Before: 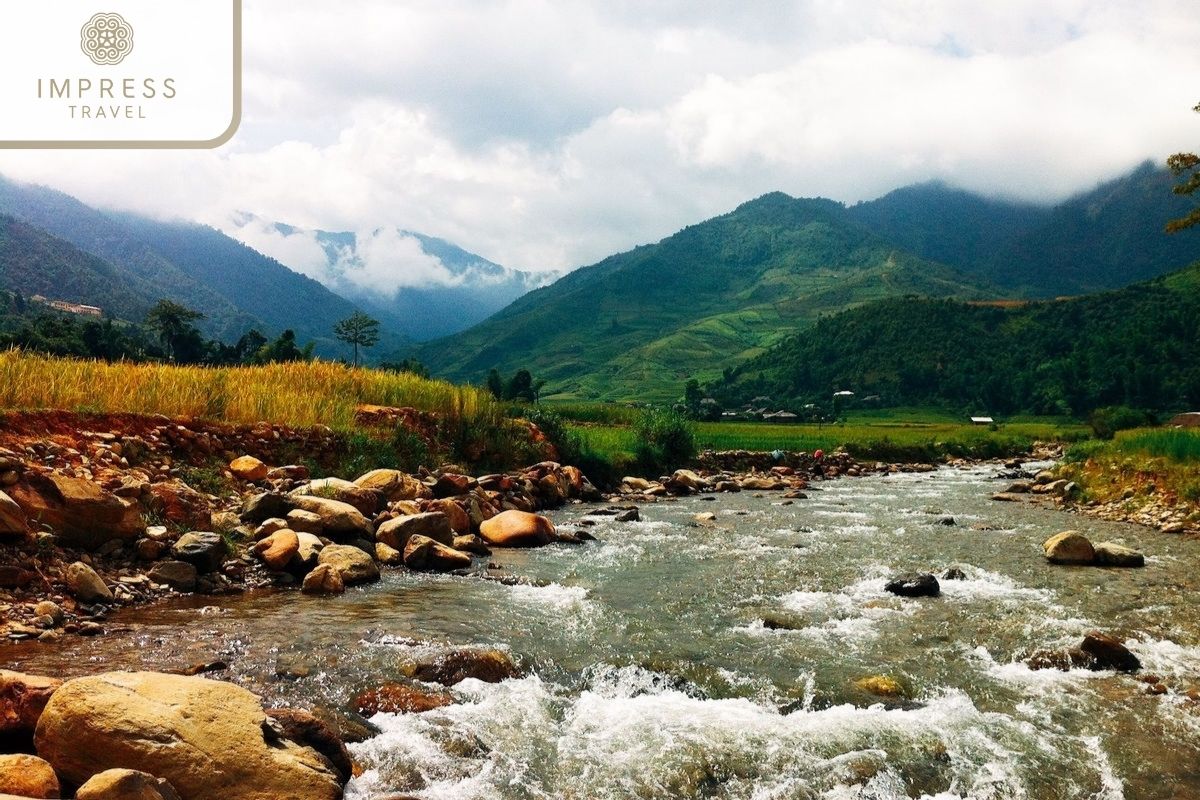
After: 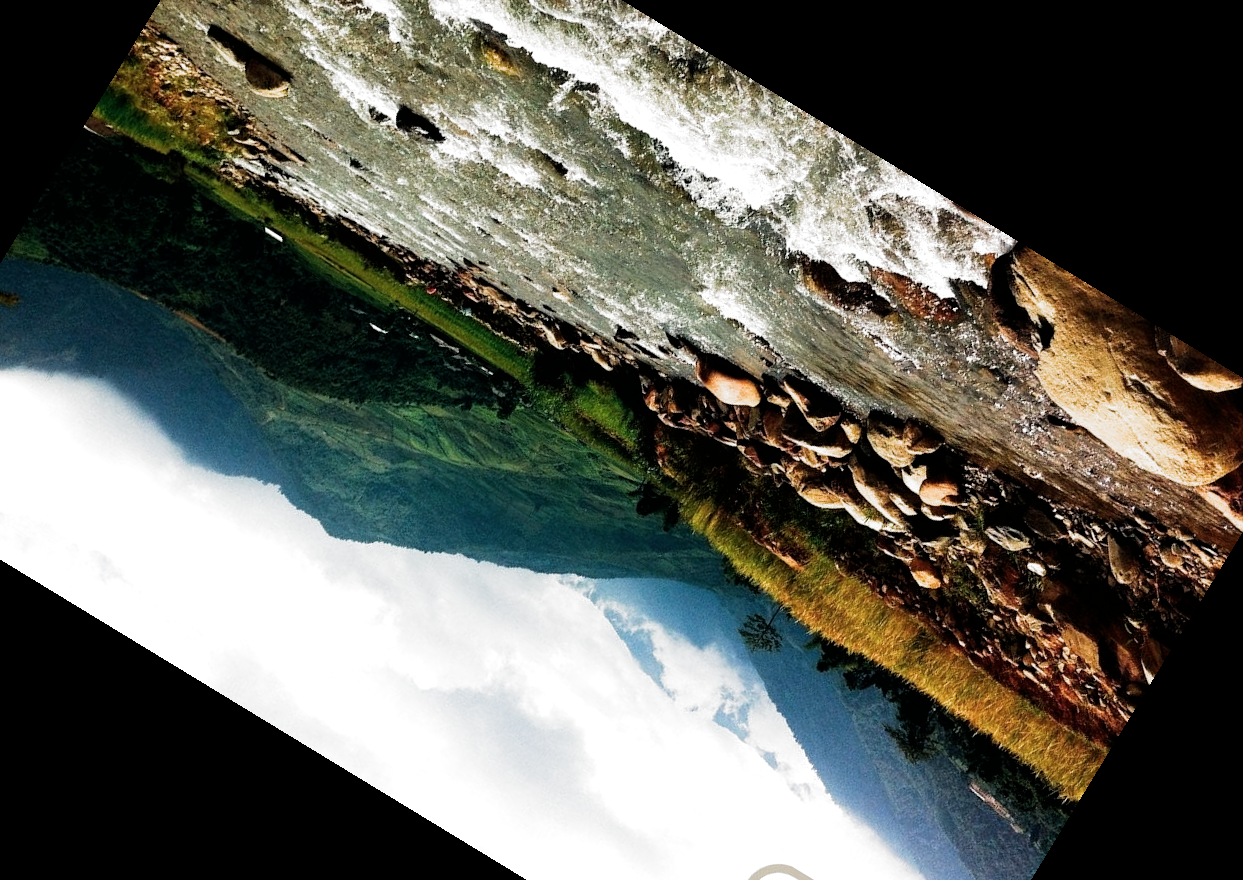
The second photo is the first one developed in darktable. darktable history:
filmic rgb: black relative exposure -8.2 EV, white relative exposure 2.2 EV, threshold 3 EV, hardness 7.11, latitude 75%, contrast 1.325, highlights saturation mix -2%, shadows ↔ highlights balance 30%, preserve chrominance RGB euclidean norm, color science v5 (2021), contrast in shadows safe, contrast in highlights safe, enable highlight reconstruction true
crop and rotate: angle 148.68°, left 9.111%, top 15.603%, right 4.588%, bottom 17.041%
